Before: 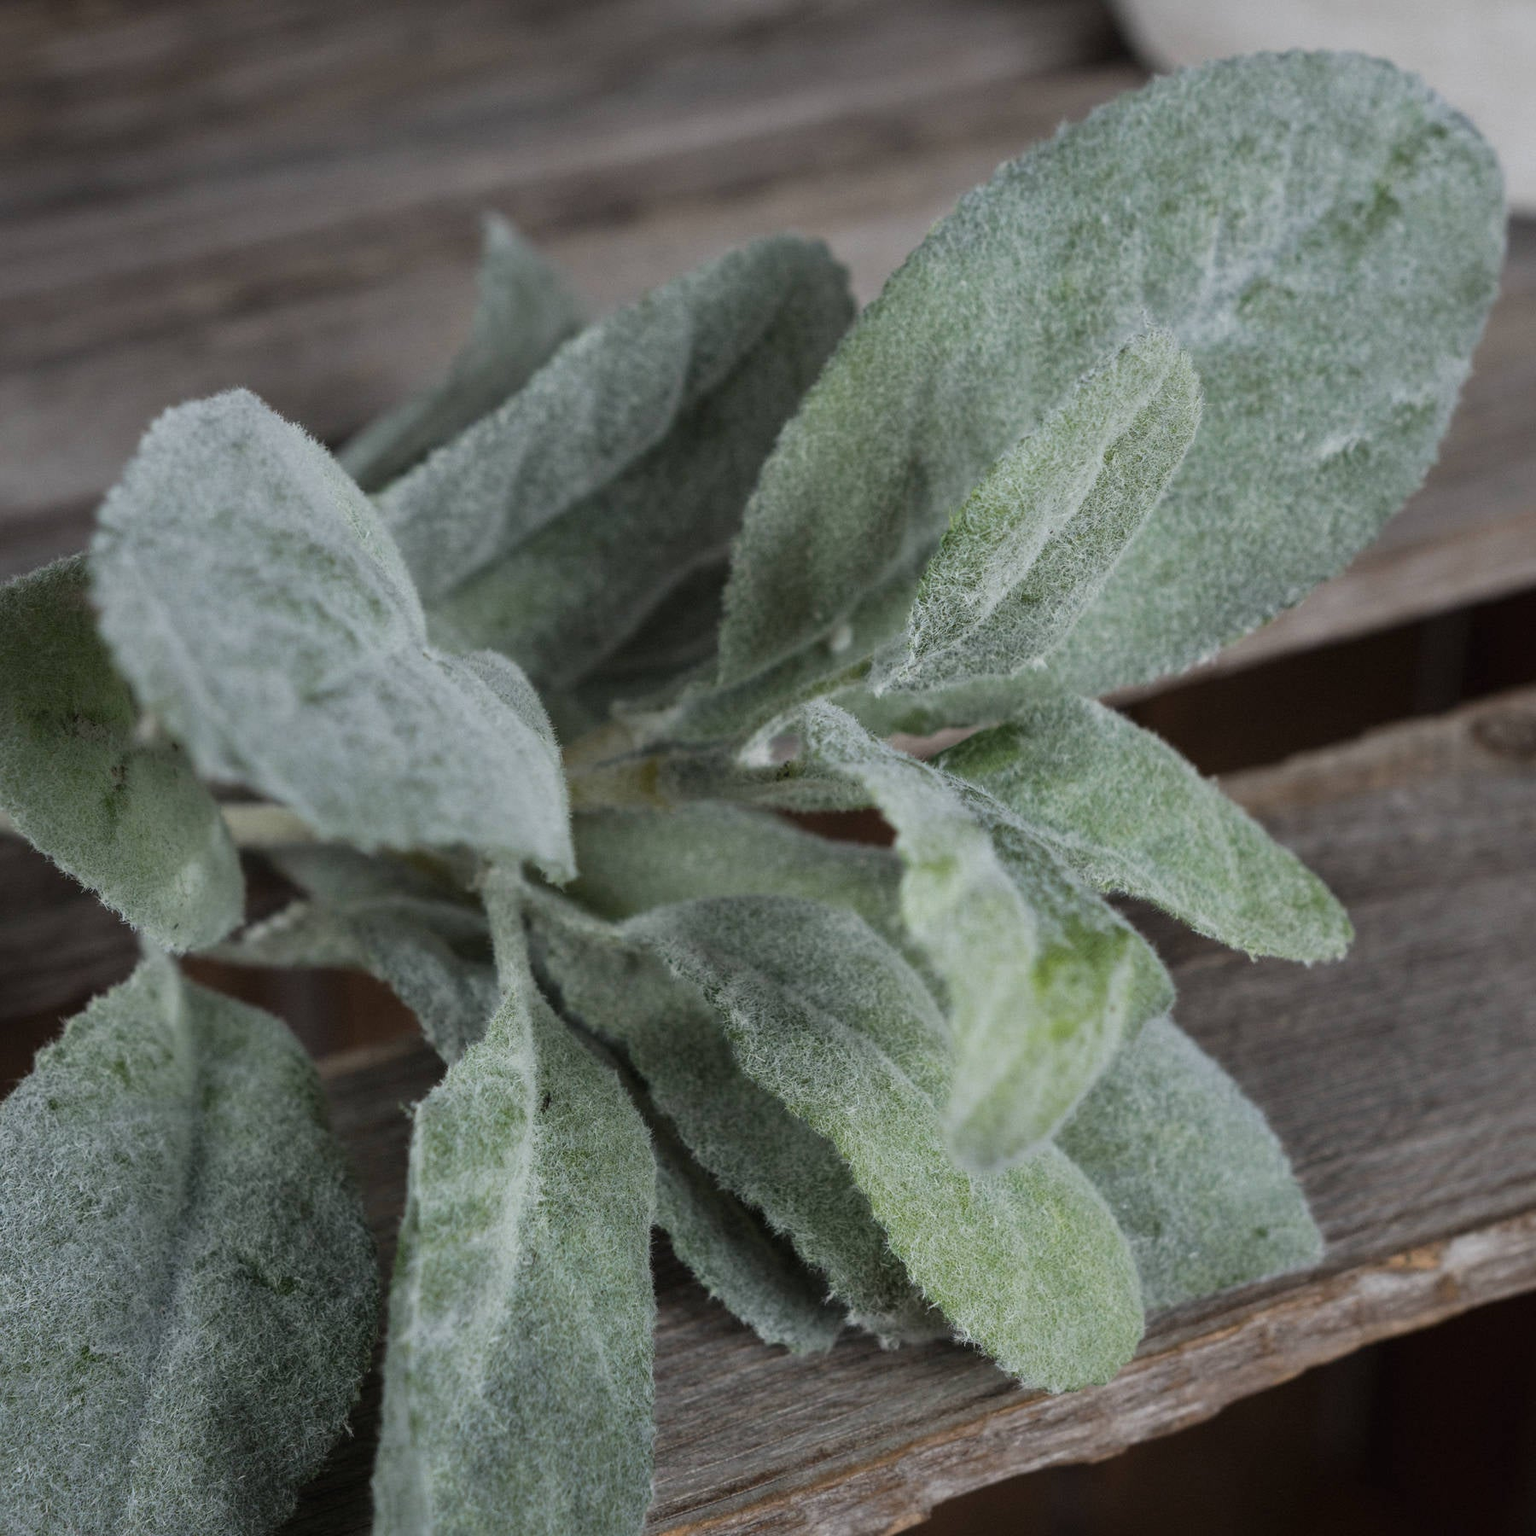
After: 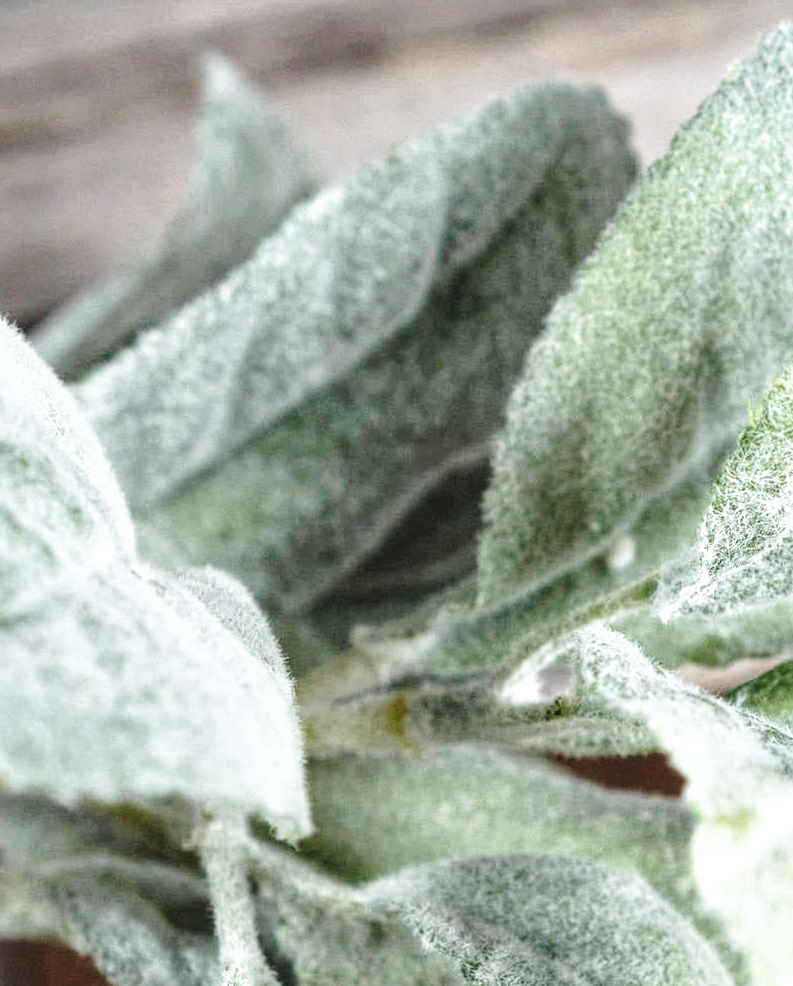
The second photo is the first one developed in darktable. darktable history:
crop: left 20.248%, top 10.86%, right 35.675%, bottom 34.321%
color balance rgb: saturation formula JzAzBz (2021)
exposure: exposure 0.766 EV, compensate highlight preservation false
local contrast: highlights 99%, shadows 86%, detail 160%, midtone range 0.2
base curve: curves: ch0 [(0, 0) (0.028, 0.03) (0.121, 0.232) (0.46, 0.748) (0.859, 0.968) (1, 1)], preserve colors none
